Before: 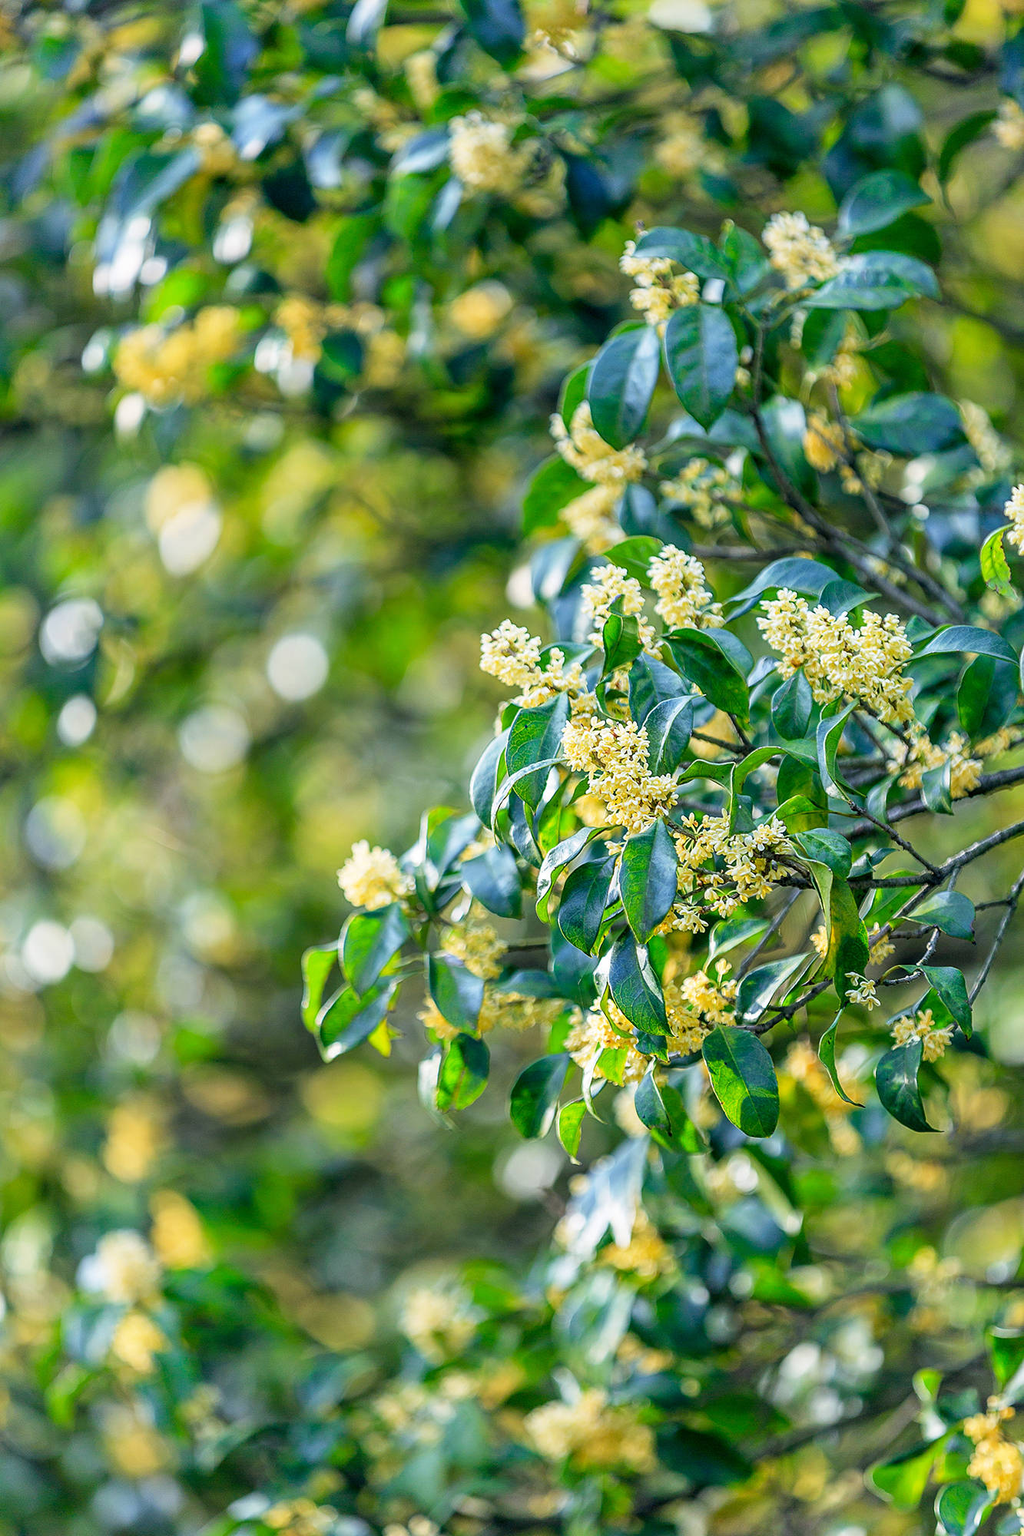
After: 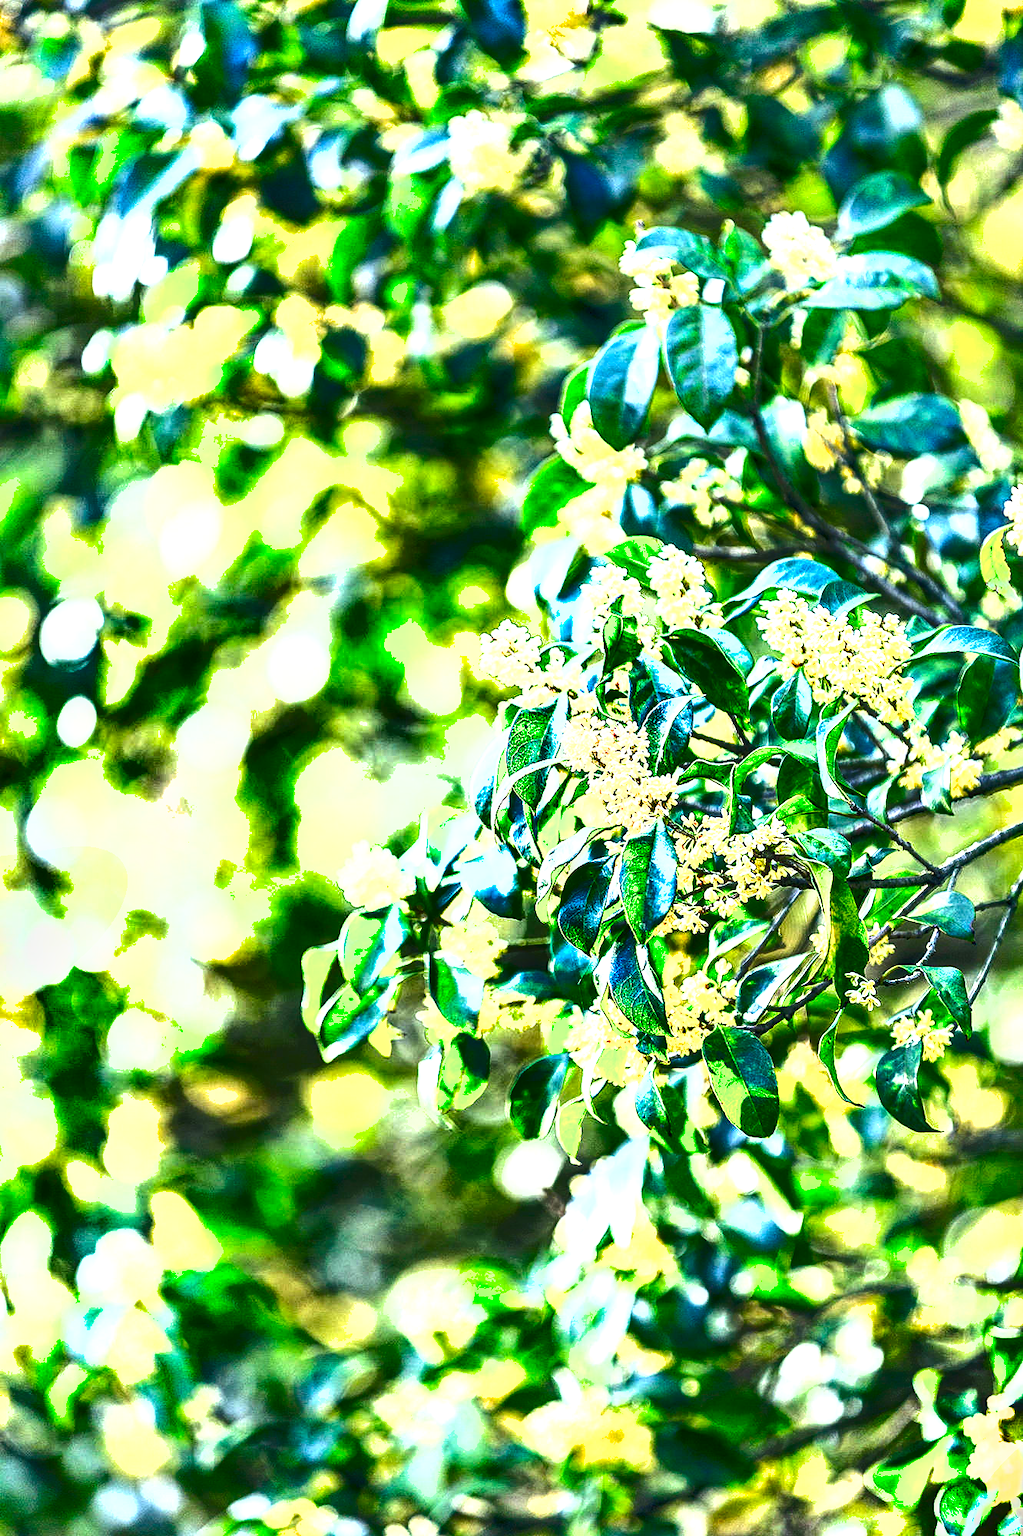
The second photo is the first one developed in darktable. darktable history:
exposure: black level correction 0.001, exposure 1.735 EV, compensate highlight preservation false
shadows and highlights: radius 171.16, shadows 27, white point adjustment 3.13, highlights -67.95, soften with gaussian
local contrast: on, module defaults
